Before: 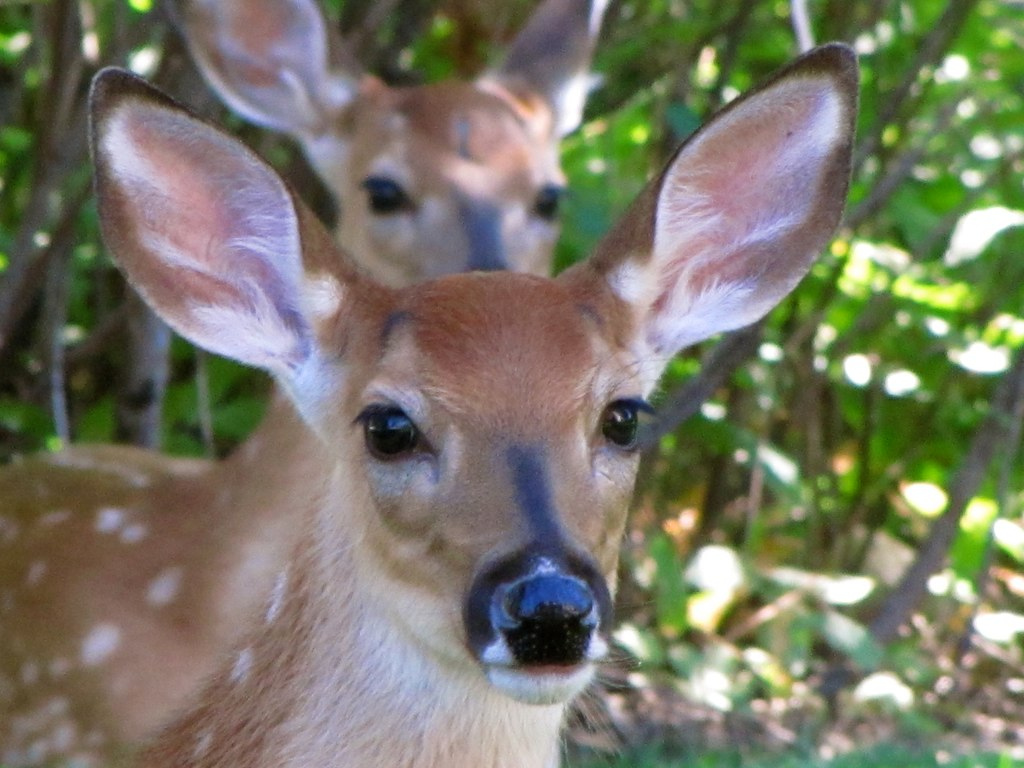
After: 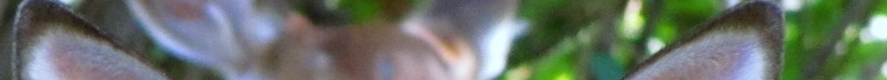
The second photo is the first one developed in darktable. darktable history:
crop and rotate: left 9.644%, top 9.491%, right 6.021%, bottom 80.509%
white balance: red 0.925, blue 1.046
rotate and perspective: rotation 2.17°, automatic cropping off
